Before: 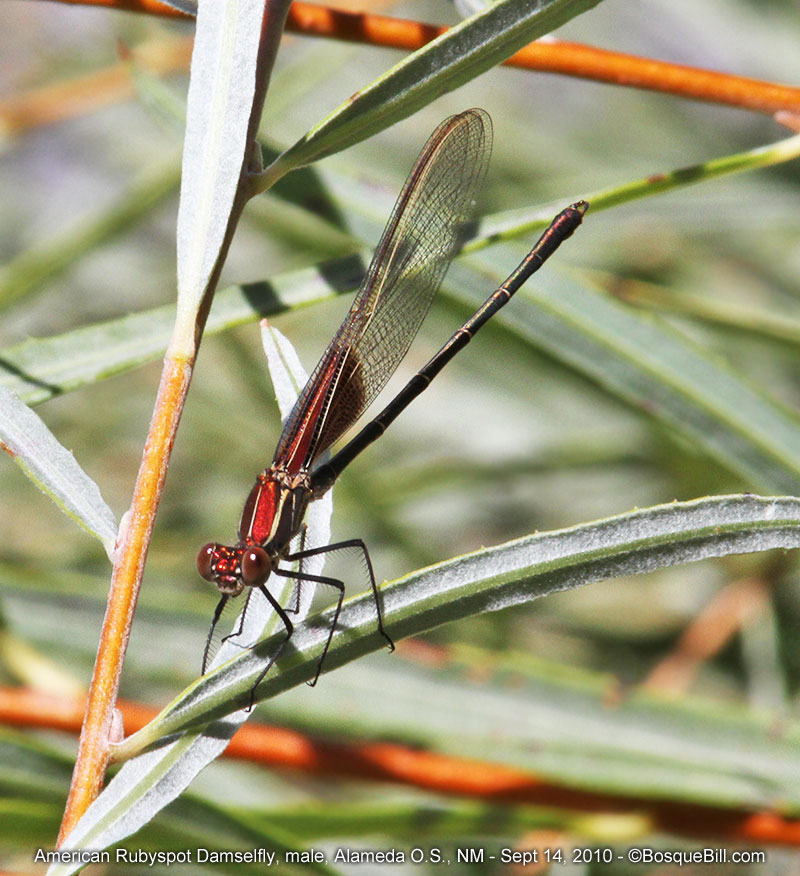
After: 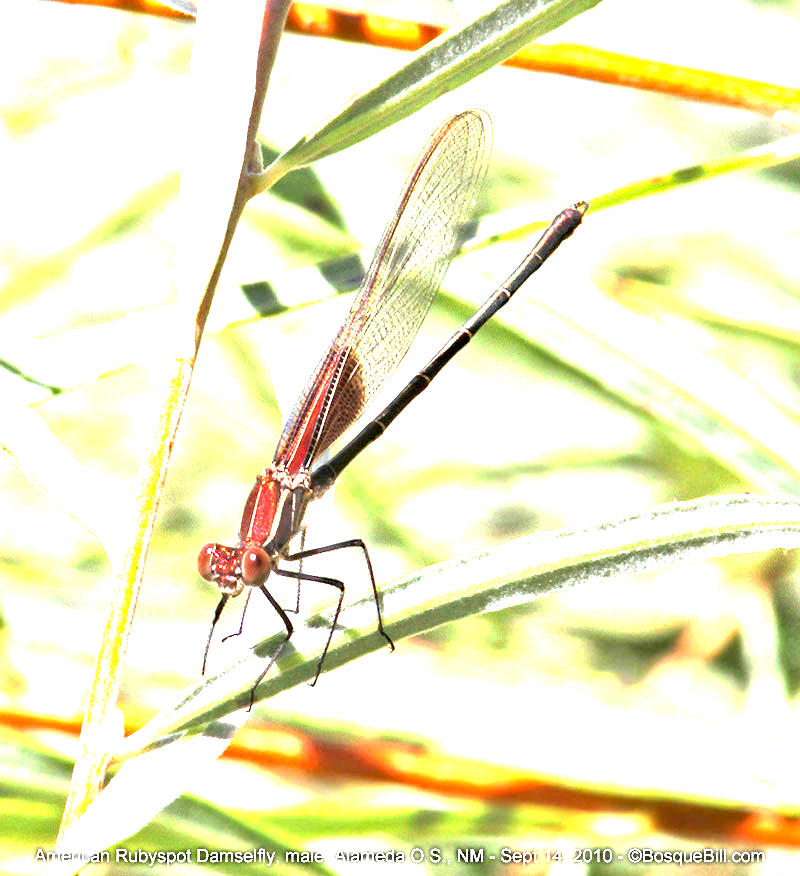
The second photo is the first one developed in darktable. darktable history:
haze removal: adaptive false
exposure: black level correction 0.001, exposure 2.564 EV, compensate highlight preservation false
